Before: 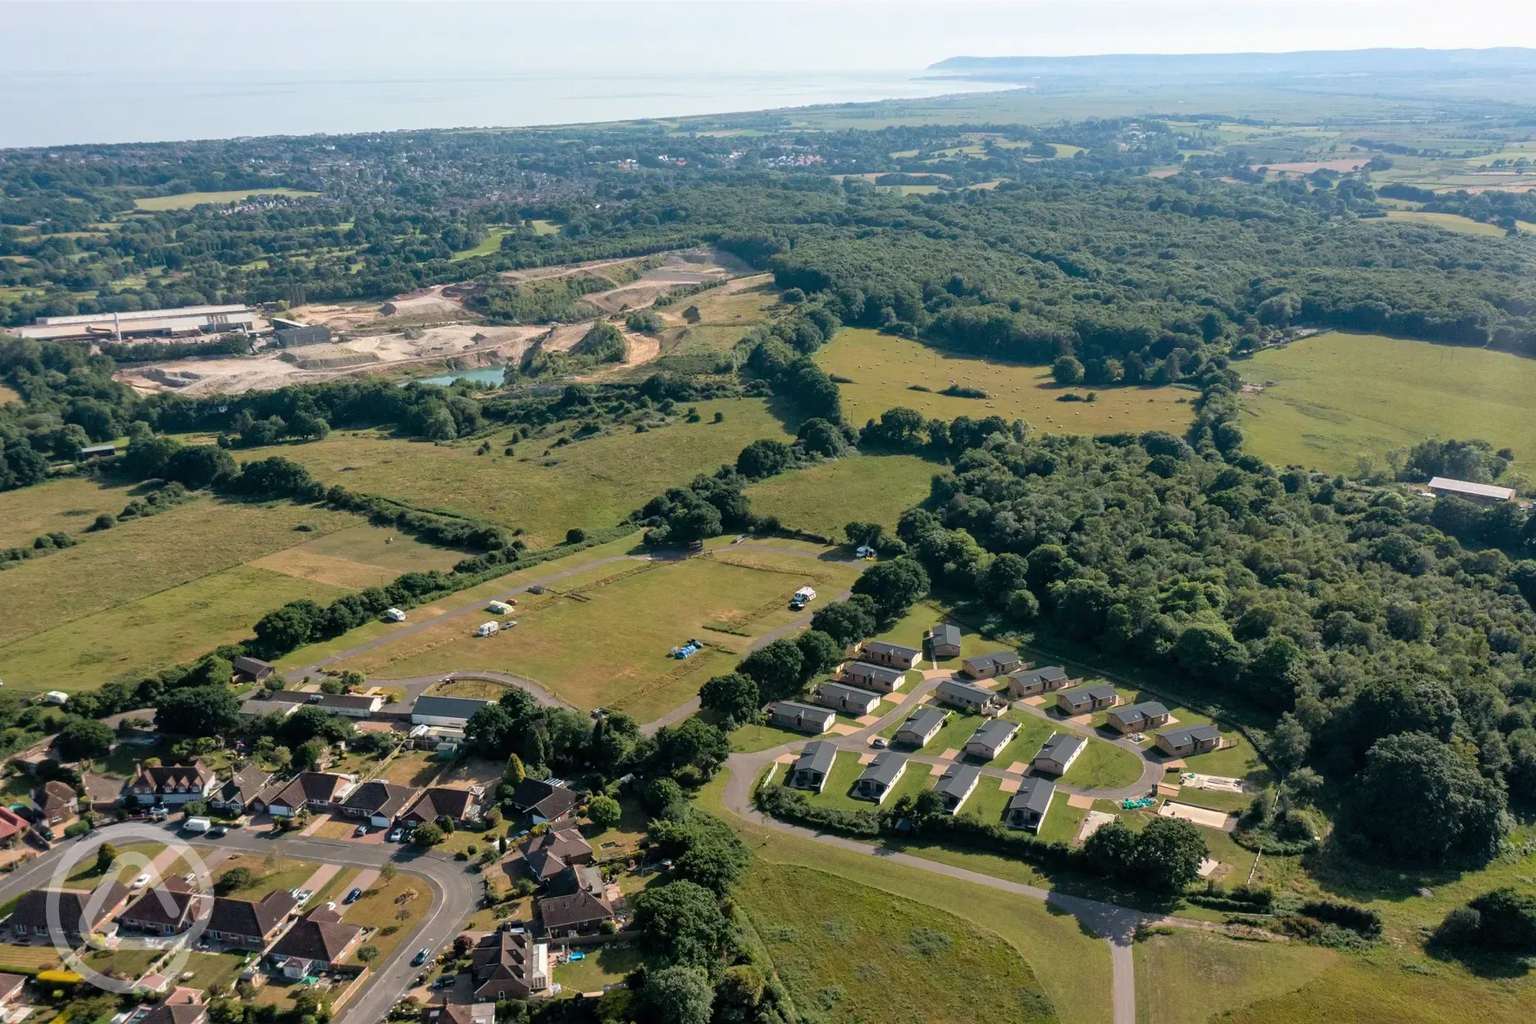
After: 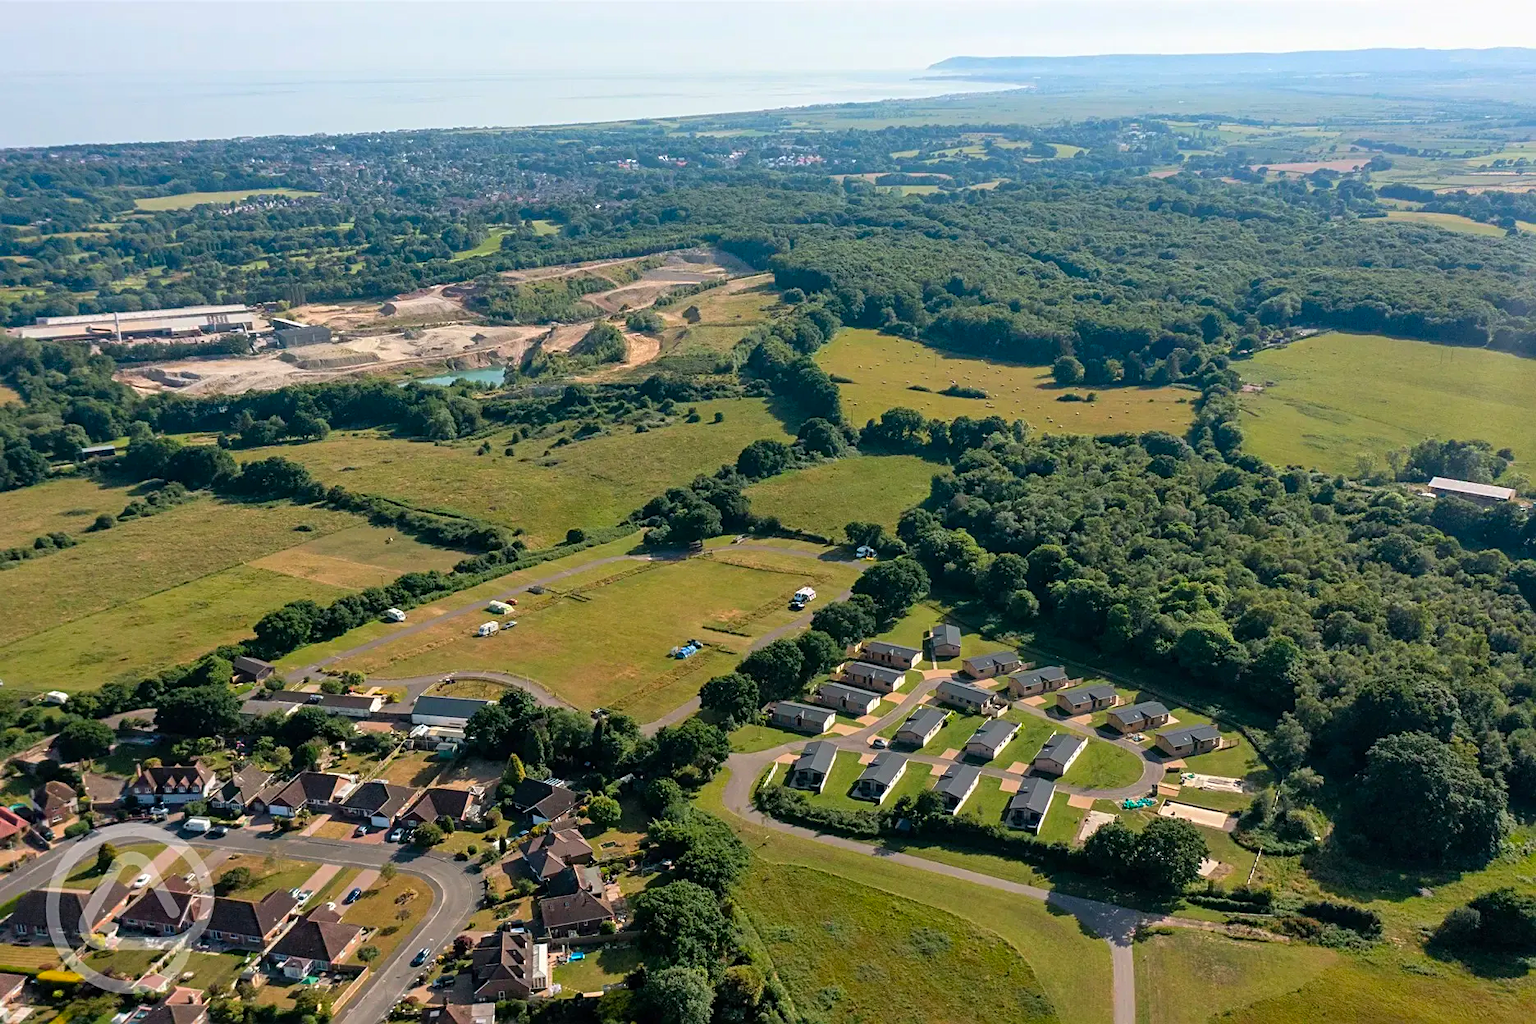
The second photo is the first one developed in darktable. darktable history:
sharpen: radius 2.481, amount 0.337
color correction: highlights b* -0.008, saturation 1.27
